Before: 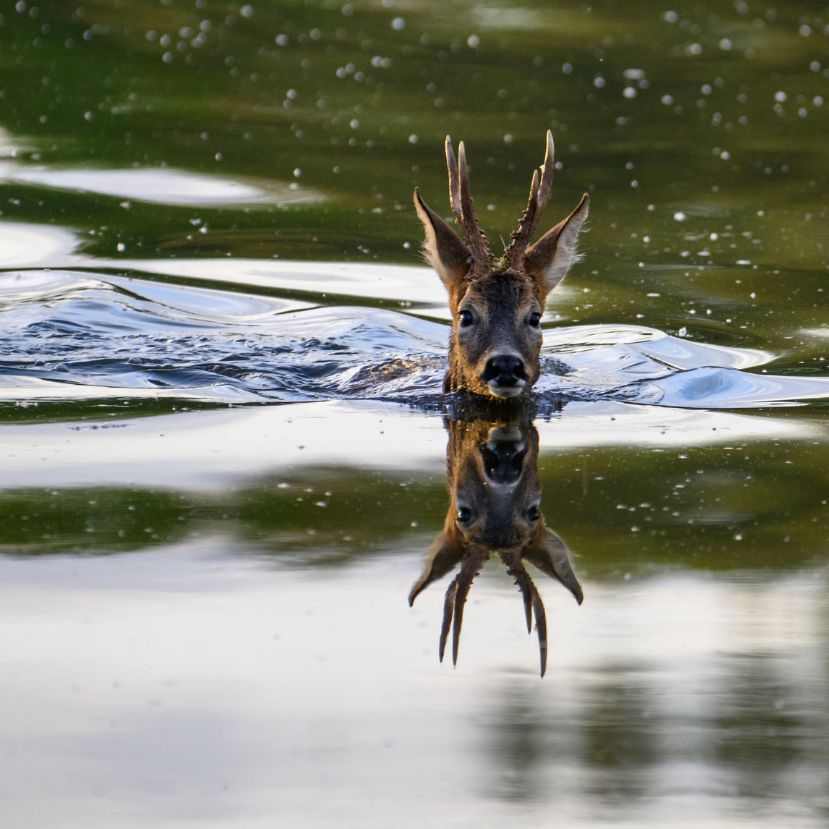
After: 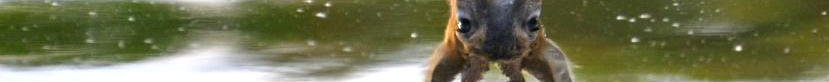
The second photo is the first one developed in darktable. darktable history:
crop and rotate: top 59.084%, bottom 30.916%
exposure: black level correction 0, exposure 1 EV, compensate exposure bias true, compensate highlight preservation false
